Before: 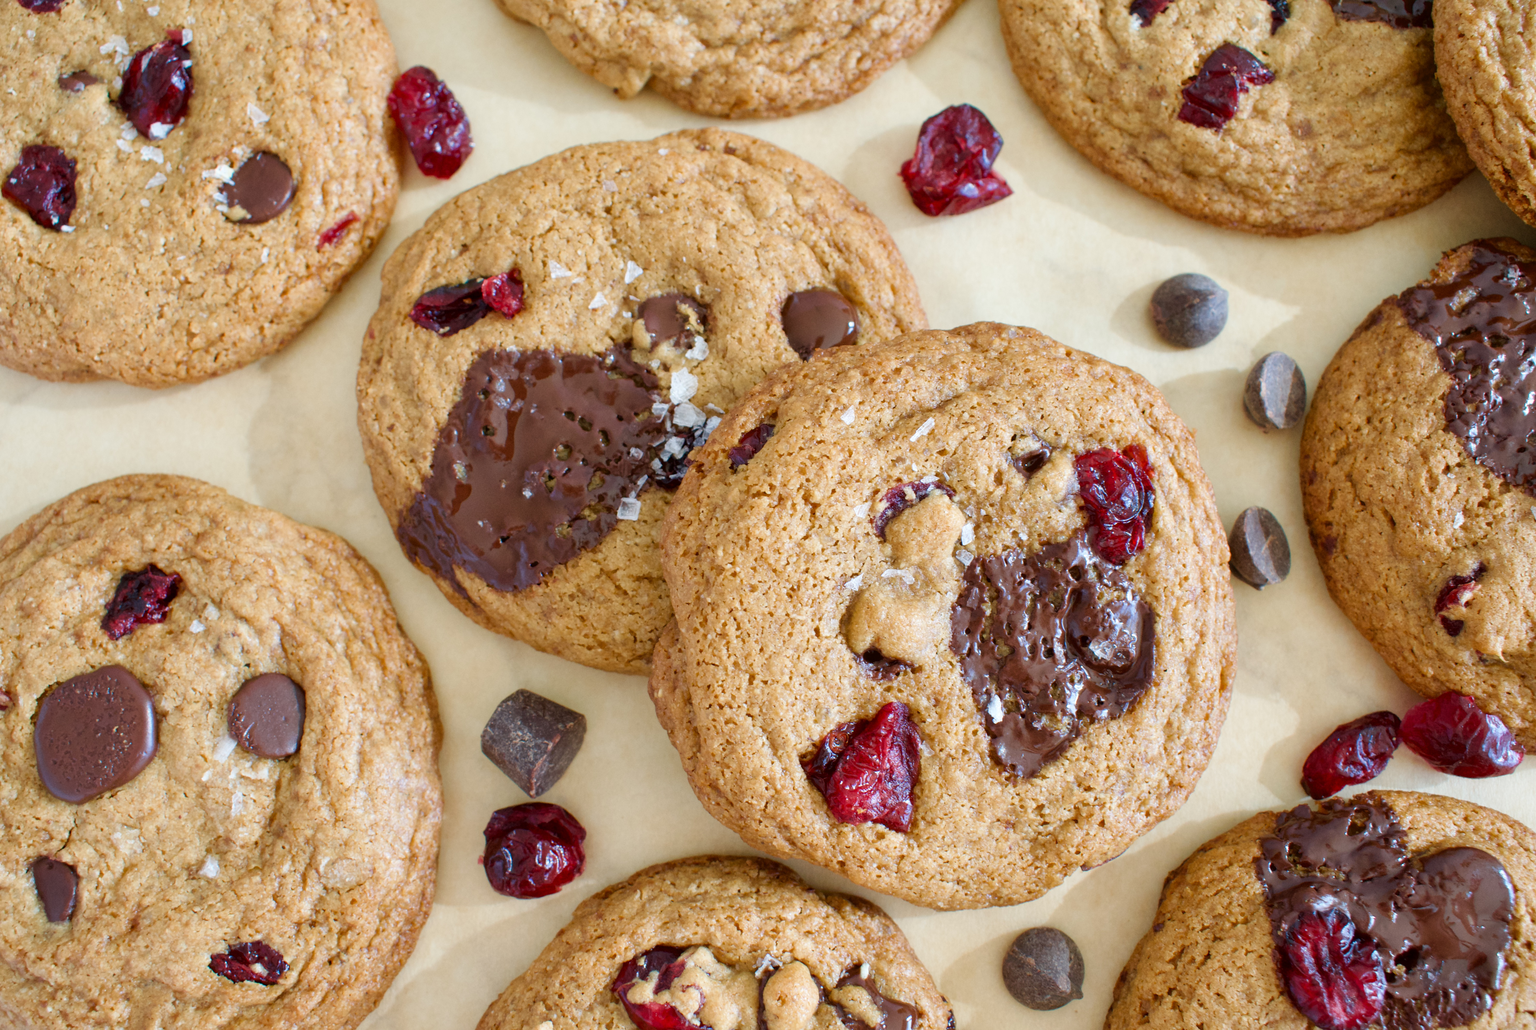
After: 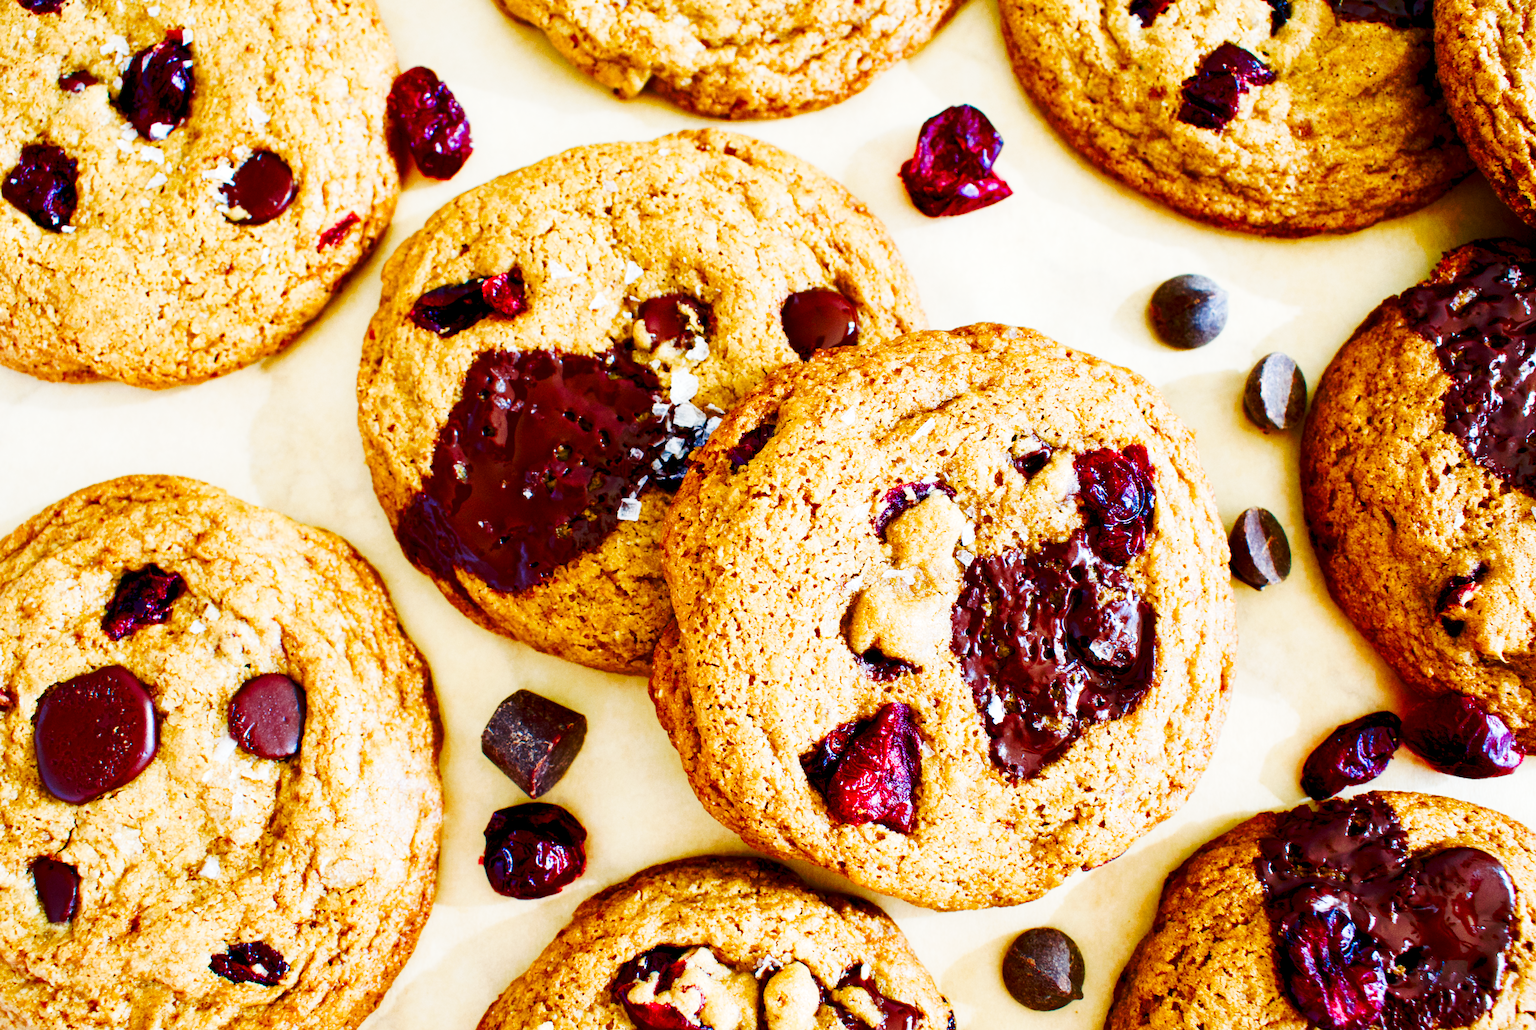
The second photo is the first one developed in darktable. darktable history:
contrast brightness saturation: contrast 0.1, brightness -0.26, saturation 0.14
color balance rgb: shadows lift › luminance -9.41%, highlights gain › luminance 17.6%, global offset › luminance -1.45%, perceptual saturation grading › highlights -17.77%, perceptual saturation grading › mid-tones 33.1%, perceptual saturation grading › shadows 50.52%, global vibrance 24.22%
tone curve: curves: ch0 [(0, 0) (0.003, 0.003) (0.011, 0.013) (0.025, 0.029) (0.044, 0.052) (0.069, 0.082) (0.1, 0.118) (0.136, 0.161) (0.177, 0.21) (0.224, 0.27) (0.277, 0.38) (0.335, 0.49) (0.399, 0.594) (0.468, 0.692) (0.543, 0.794) (0.623, 0.857) (0.709, 0.919) (0.801, 0.955) (0.898, 0.978) (1, 1)], preserve colors none
